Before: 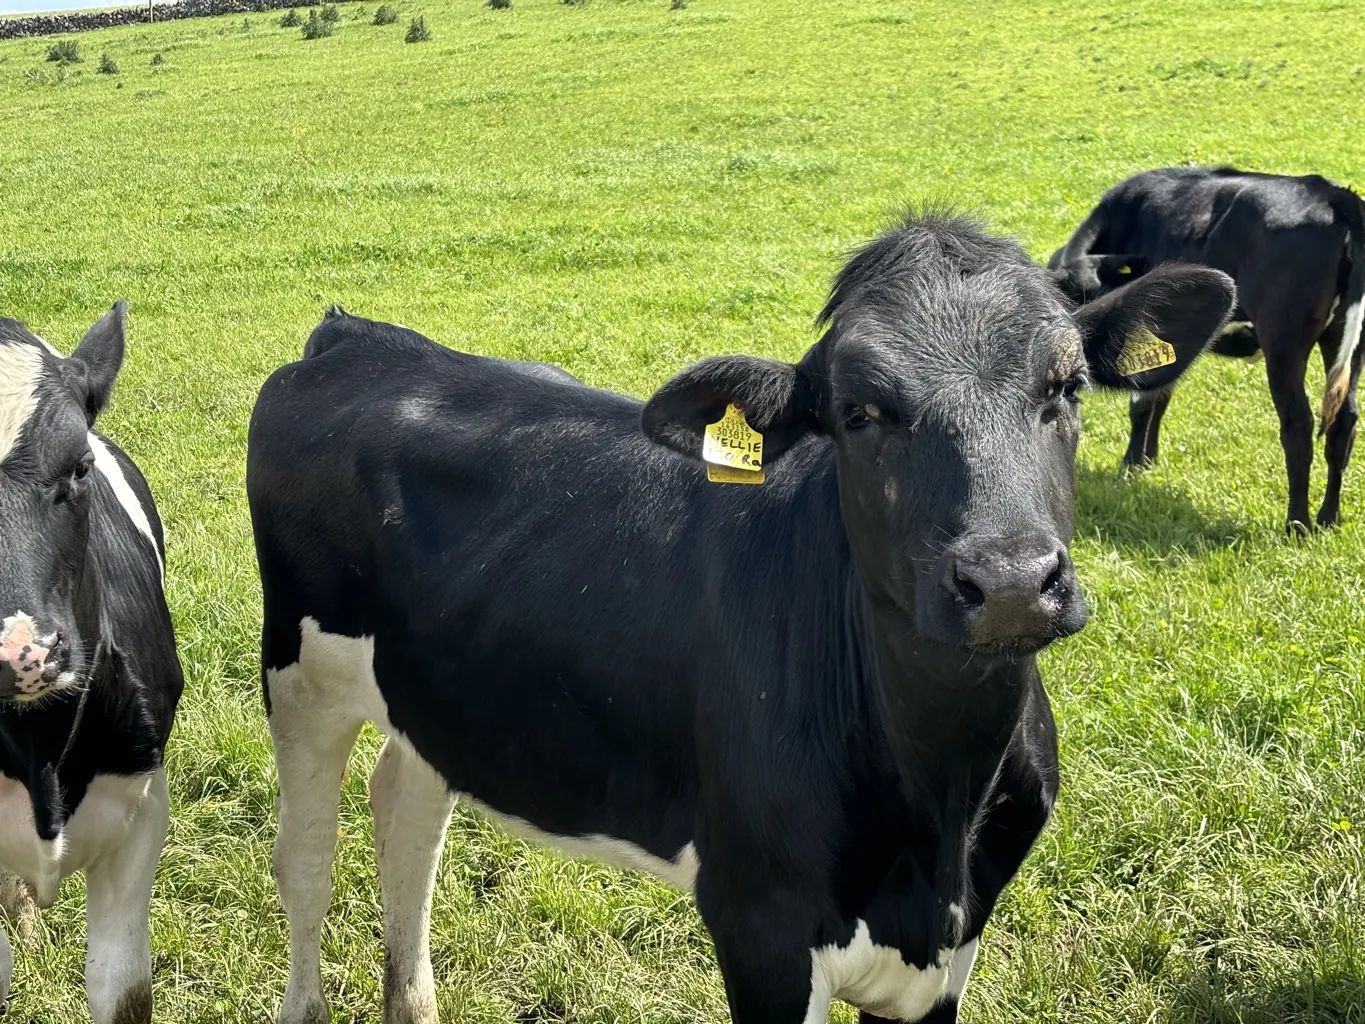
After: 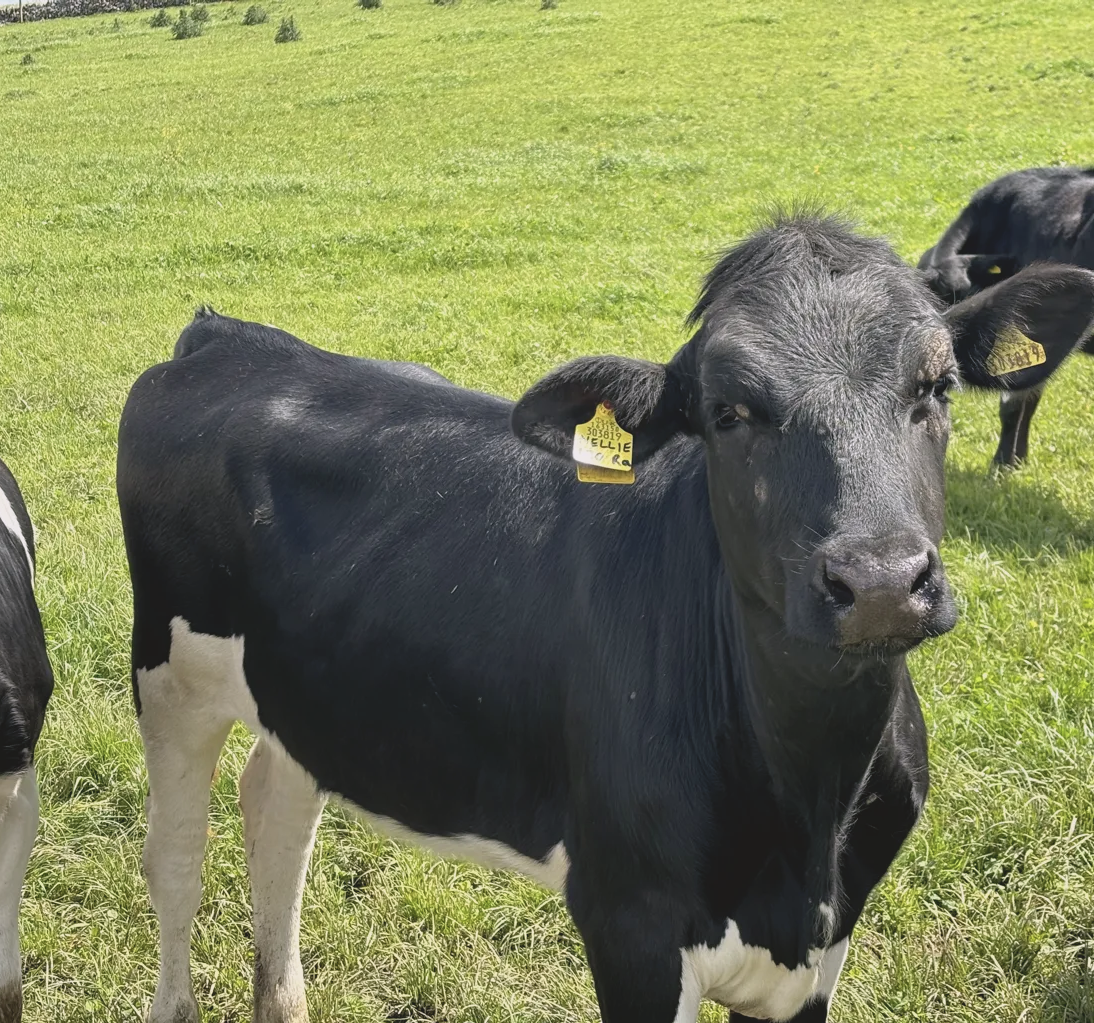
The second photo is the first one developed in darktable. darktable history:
contrast brightness saturation: contrast -0.155, brightness 0.045, saturation -0.122
crop and rotate: left 9.526%, right 10.281%
color correction: highlights a* 2.96, highlights b* -1.27, shadows a* -0.097, shadows b* 1.9, saturation 0.985
